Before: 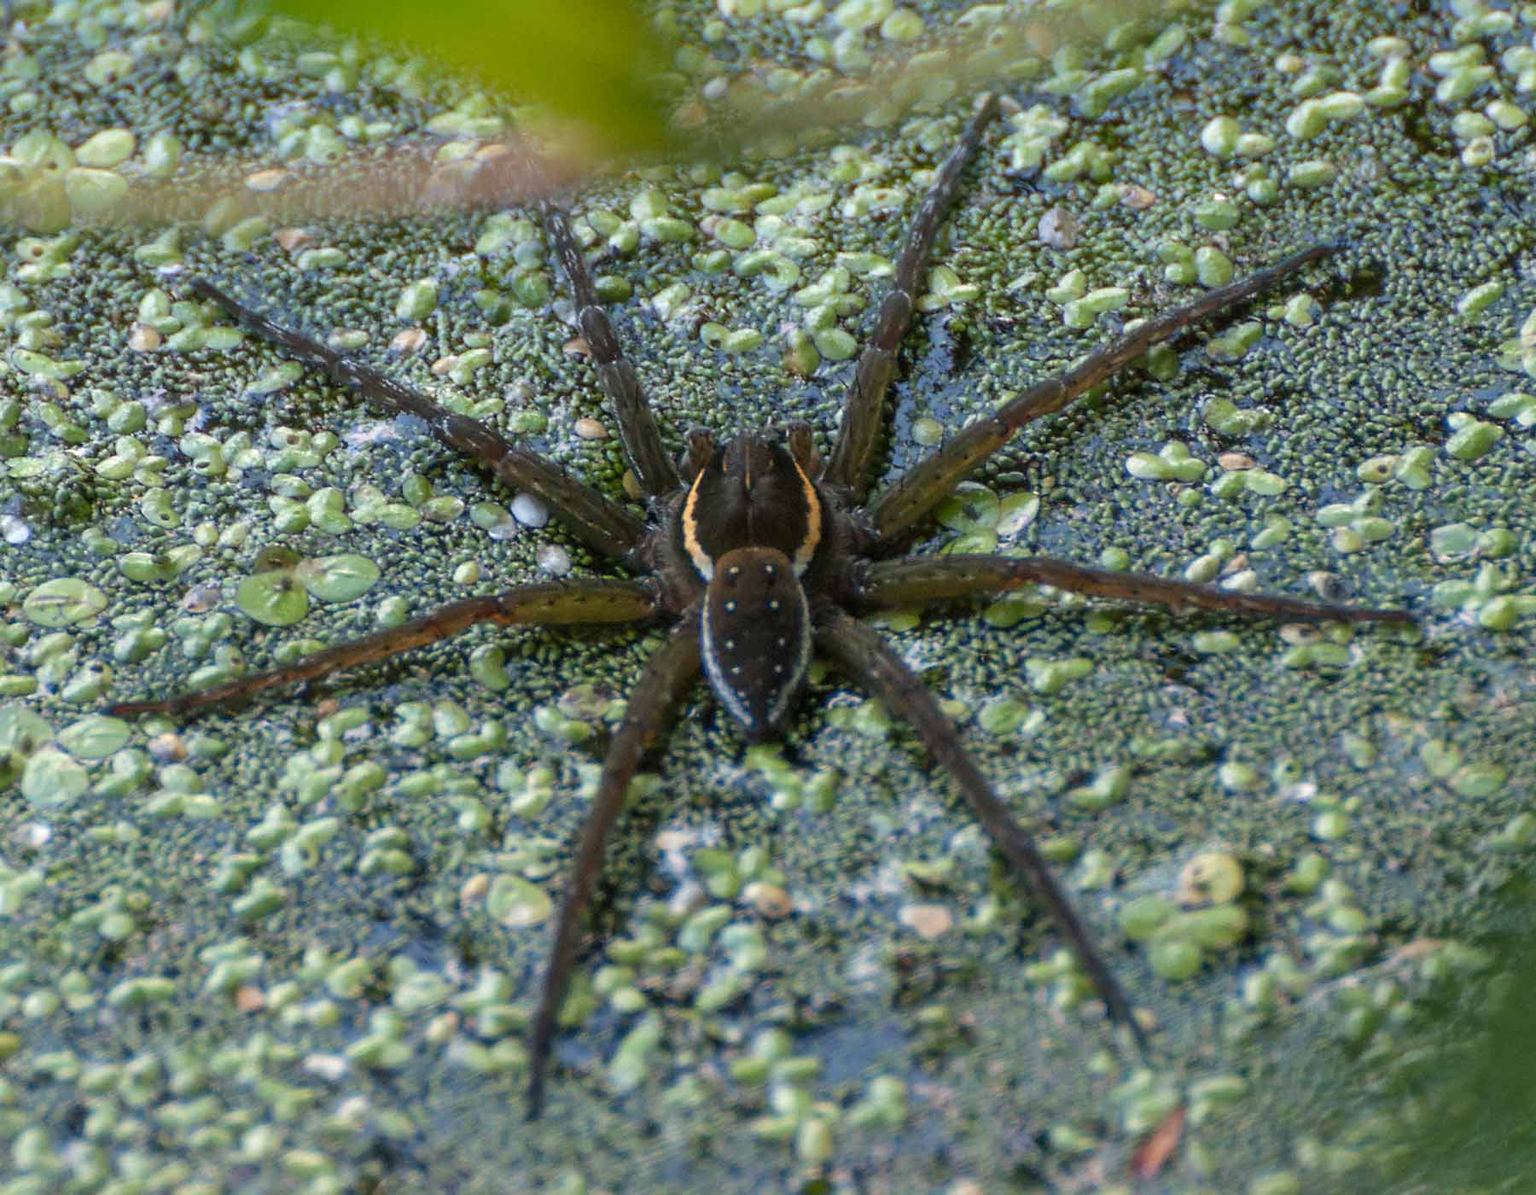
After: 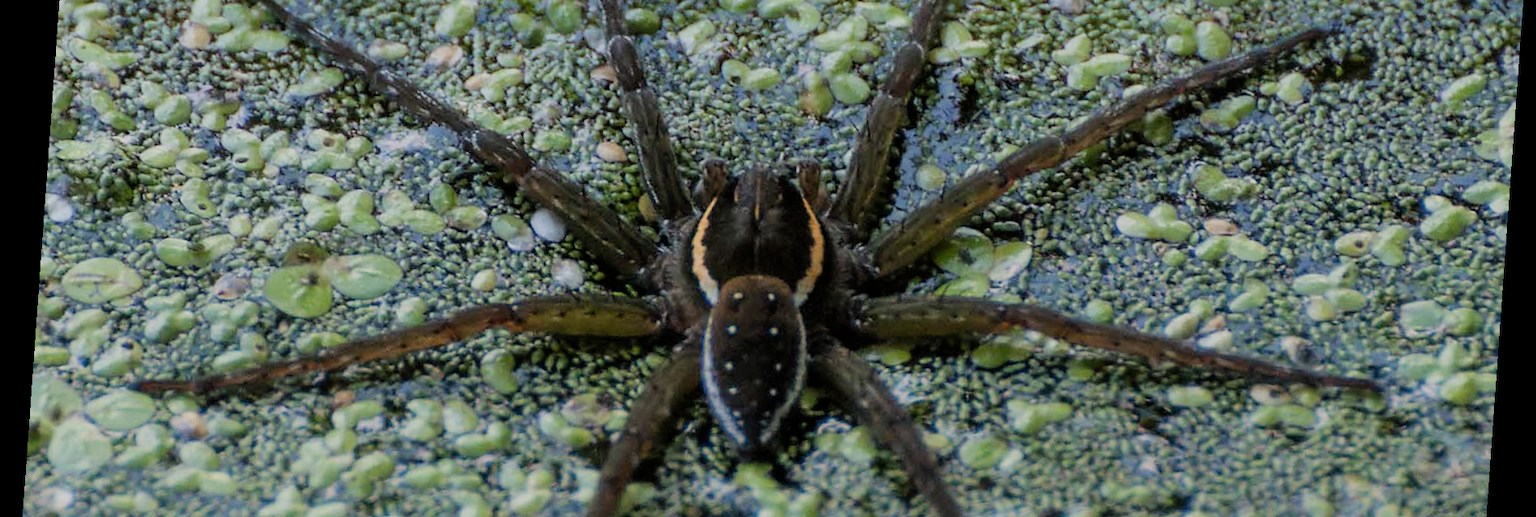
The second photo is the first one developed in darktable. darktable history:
crop and rotate: top 23.84%, bottom 34.294%
tone equalizer: -8 EV 0.06 EV, smoothing diameter 25%, edges refinement/feathering 10, preserve details guided filter
filmic rgb: black relative exposure -6.98 EV, white relative exposure 5.63 EV, hardness 2.86
rotate and perspective: rotation 4.1°, automatic cropping off
